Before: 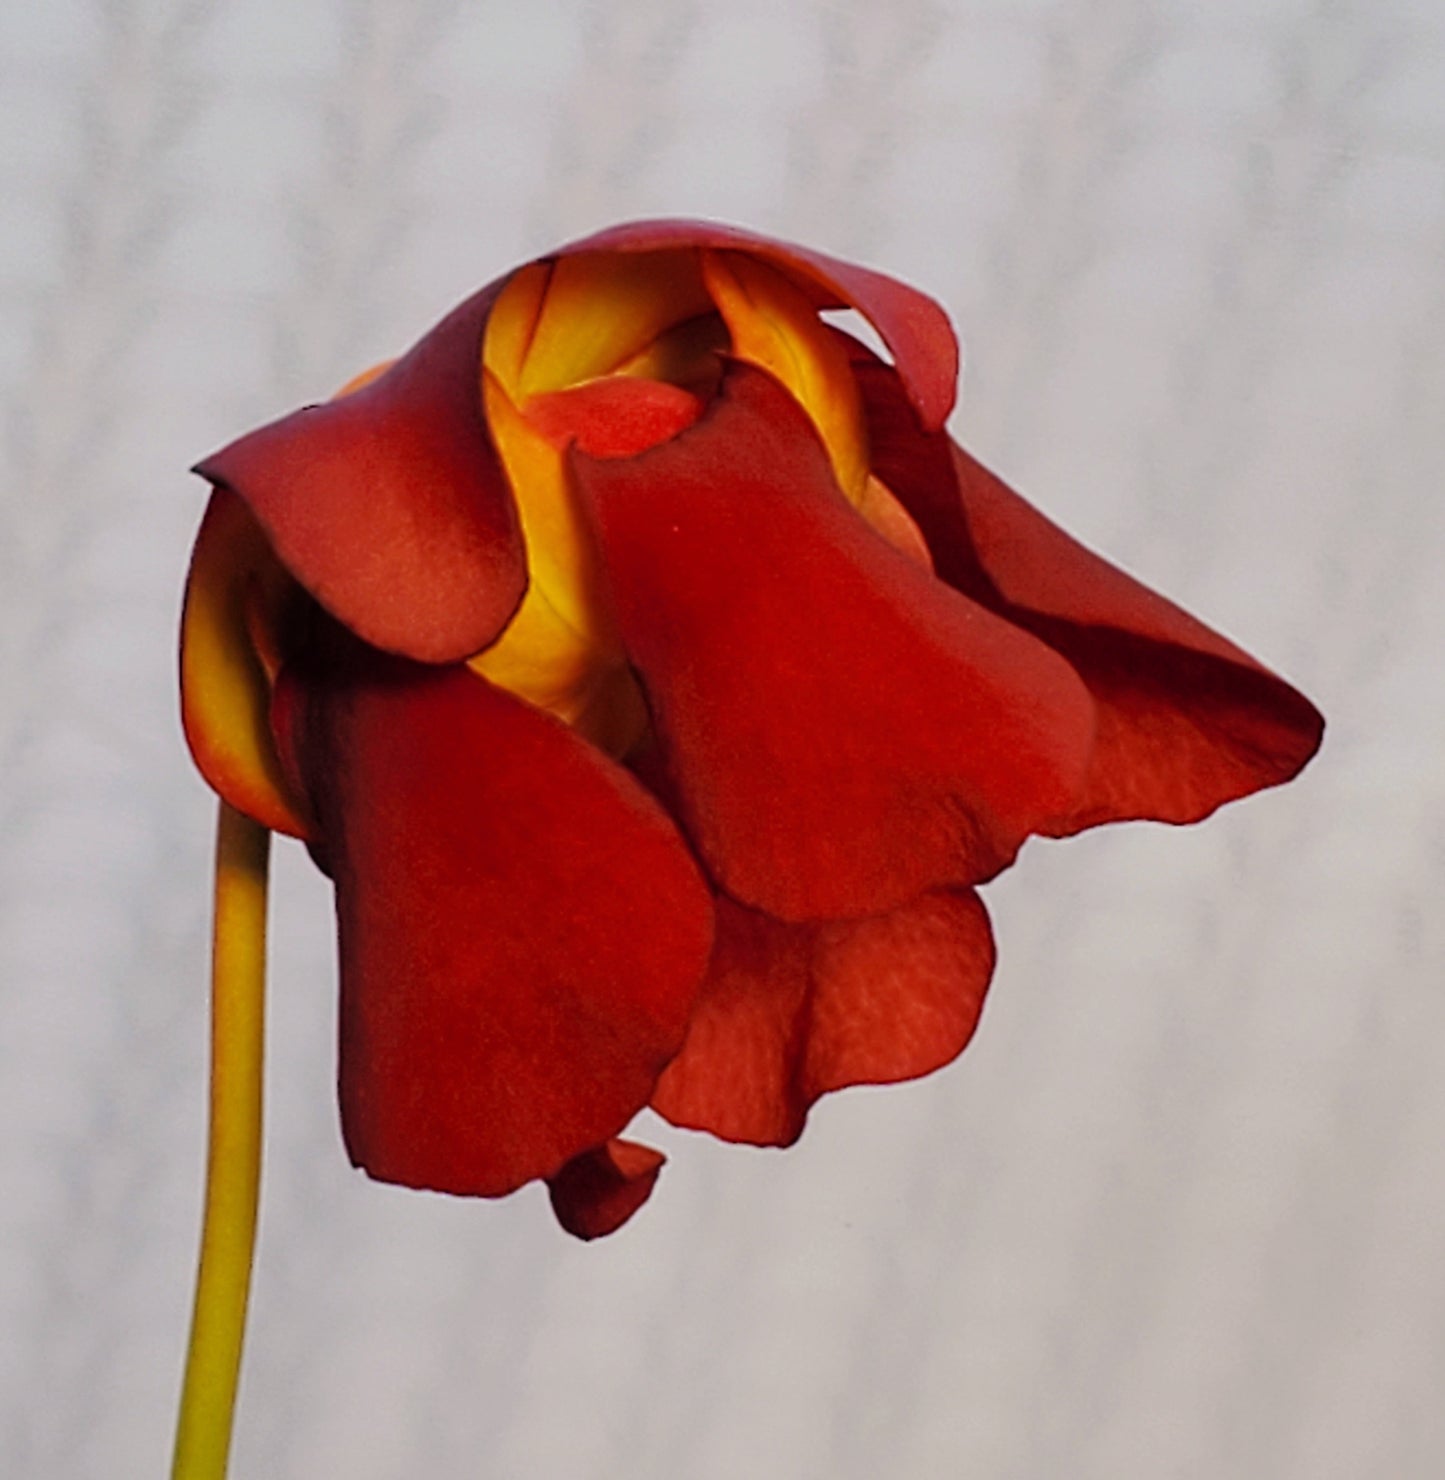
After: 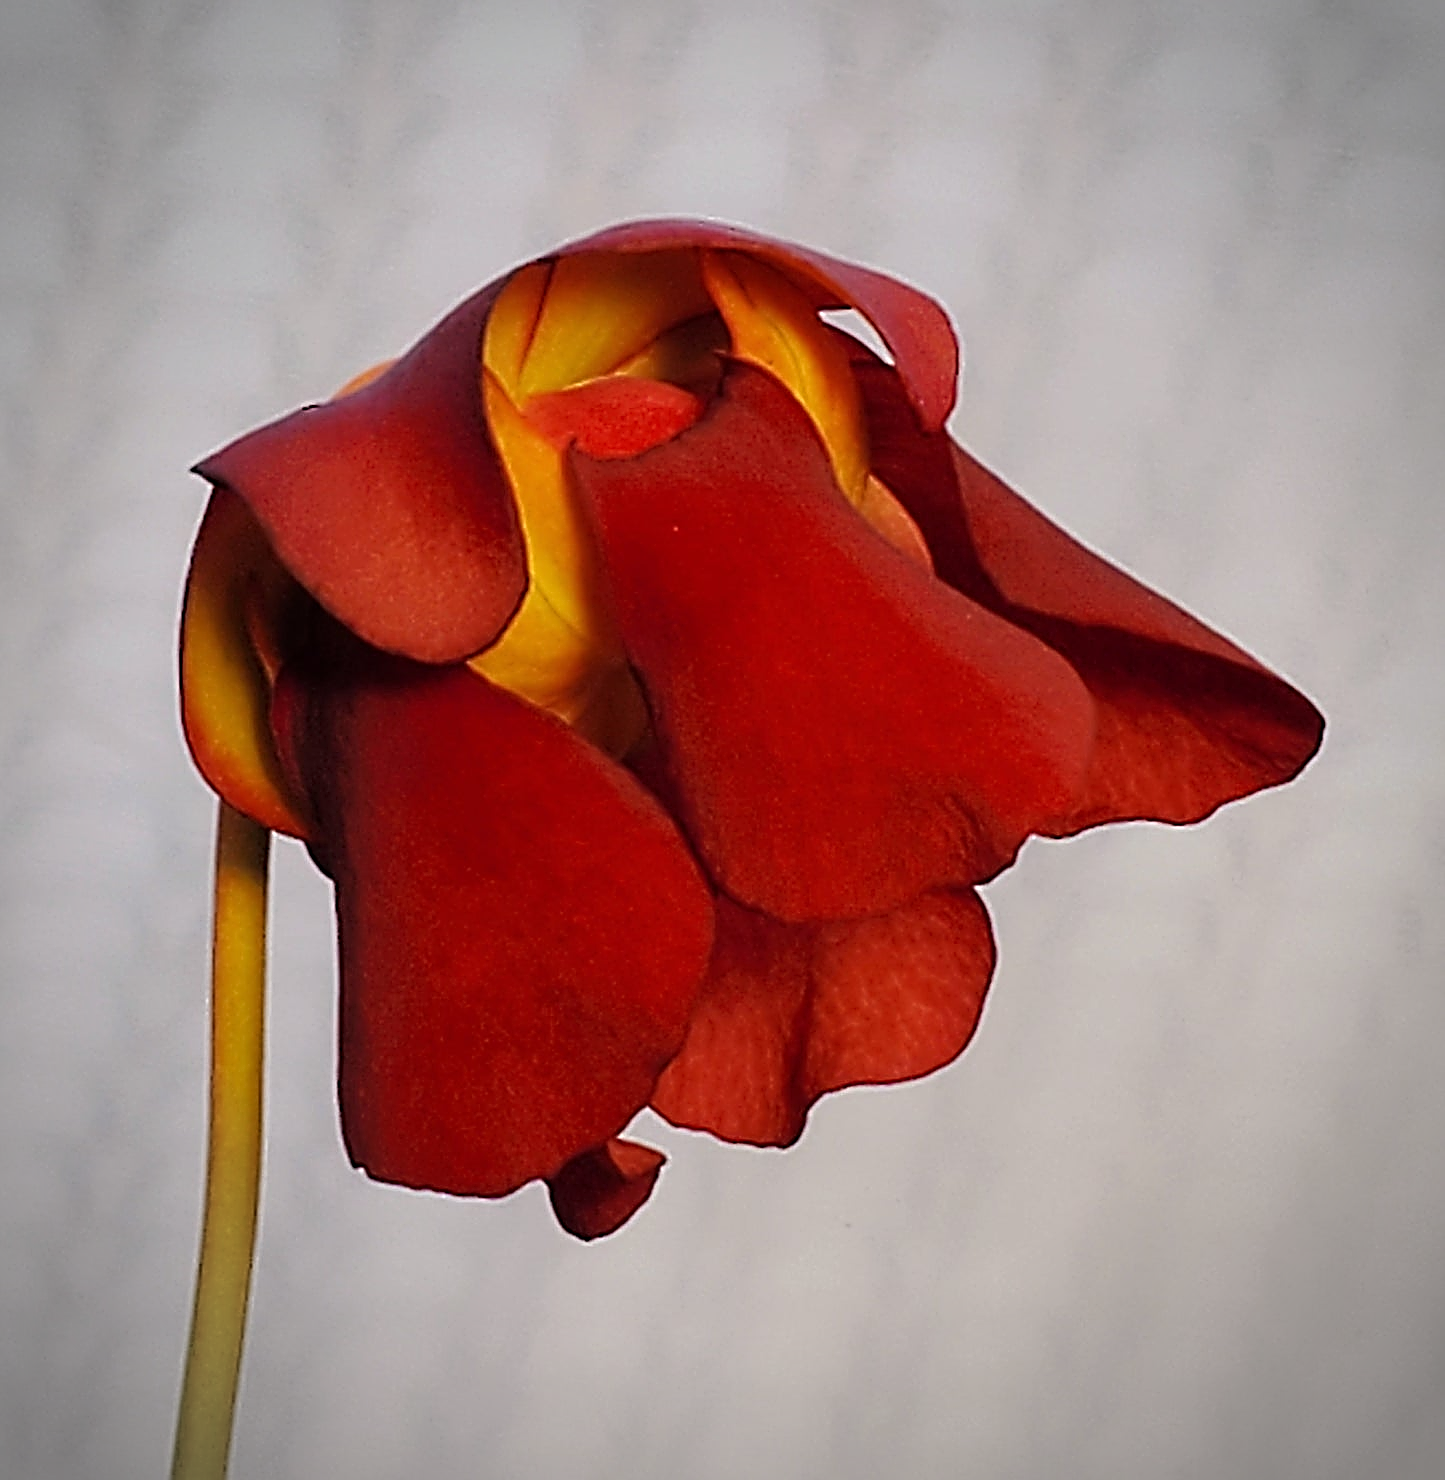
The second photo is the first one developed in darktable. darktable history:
vignetting: on, module defaults
sharpen: amount 1.861
